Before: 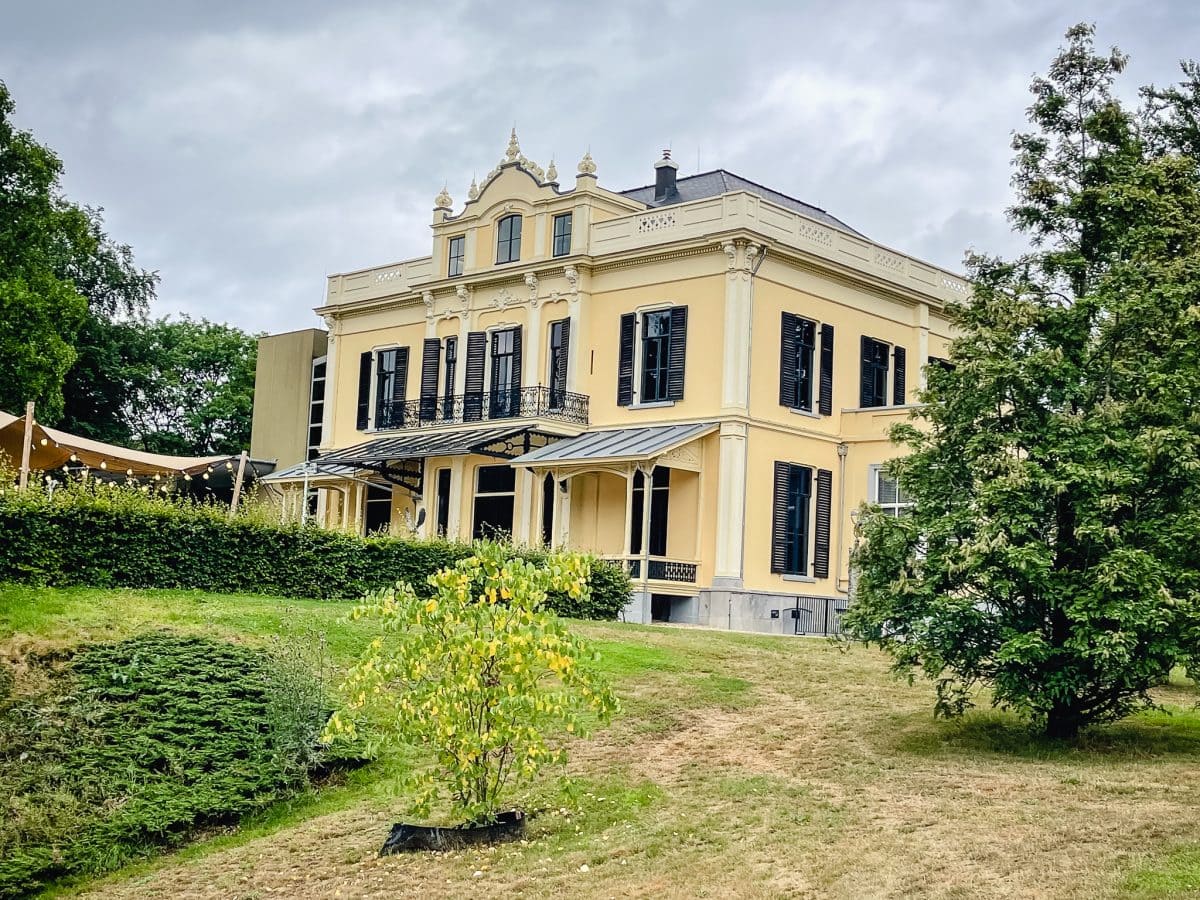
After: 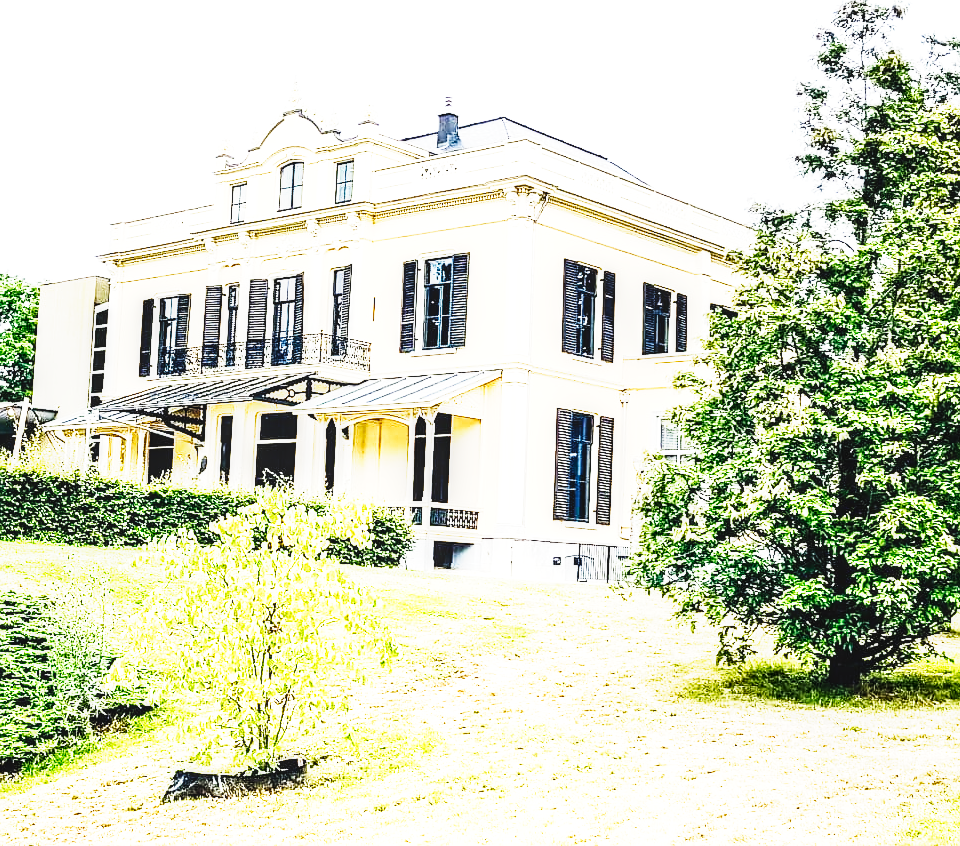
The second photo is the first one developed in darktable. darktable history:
sharpen: radius 1.314, amount 0.299, threshold 0.241
tone equalizer: -8 EV -0.752 EV, -7 EV -0.713 EV, -6 EV -0.611 EV, -5 EV -0.394 EV, -3 EV 0.397 EV, -2 EV 0.6 EV, -1 EV 0.678 EV, +0 EV 0.773 EV, edges refinement/feathering 500, mask exposure compensation -1.57 EV, preserve details no
exposure: black level correction 0, exposure 1.199 EV, compensate highlight preservation false
crop and rotate: left 18.194%, top 5.979%, right 1.789%
contrast brightness saturation: contrast 0.098, brightness 0.015, saturation 0.022
local contrast: detail 130%
base curve: curves: ch0 [(0, 0) (0.007, 0.004) (0.027, 0.03) (0.046, 0.07) (0.207, 0.54) (0.442, 0.872) (0.673, 0.972) (1, 1)], preserve colors none
